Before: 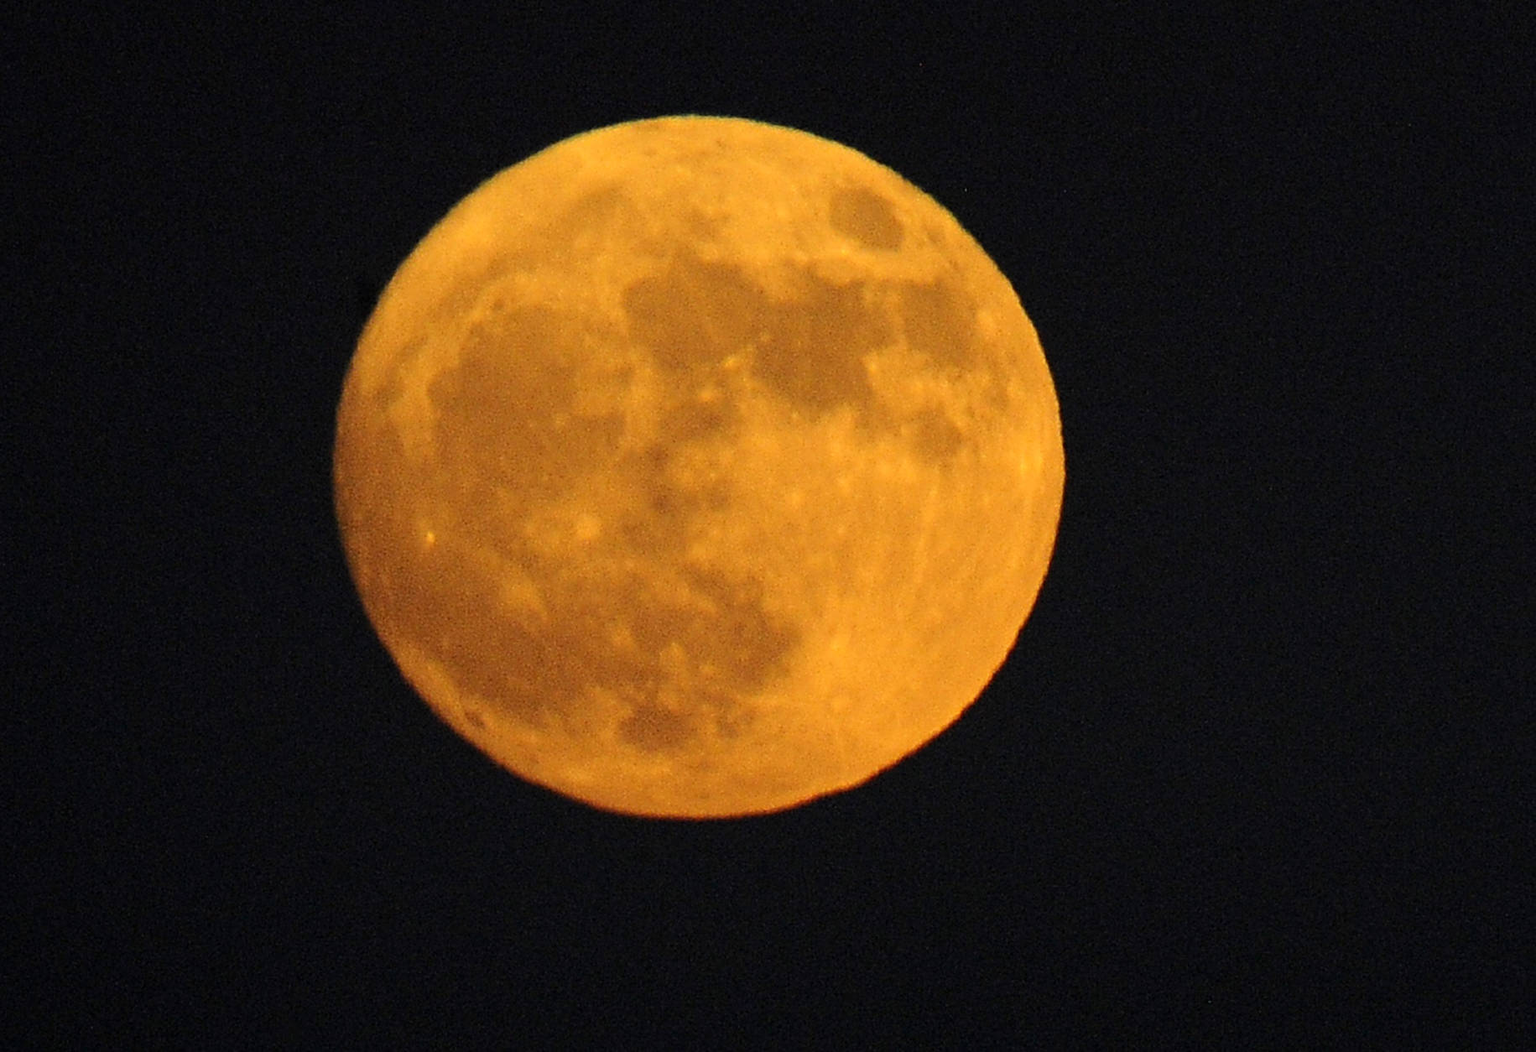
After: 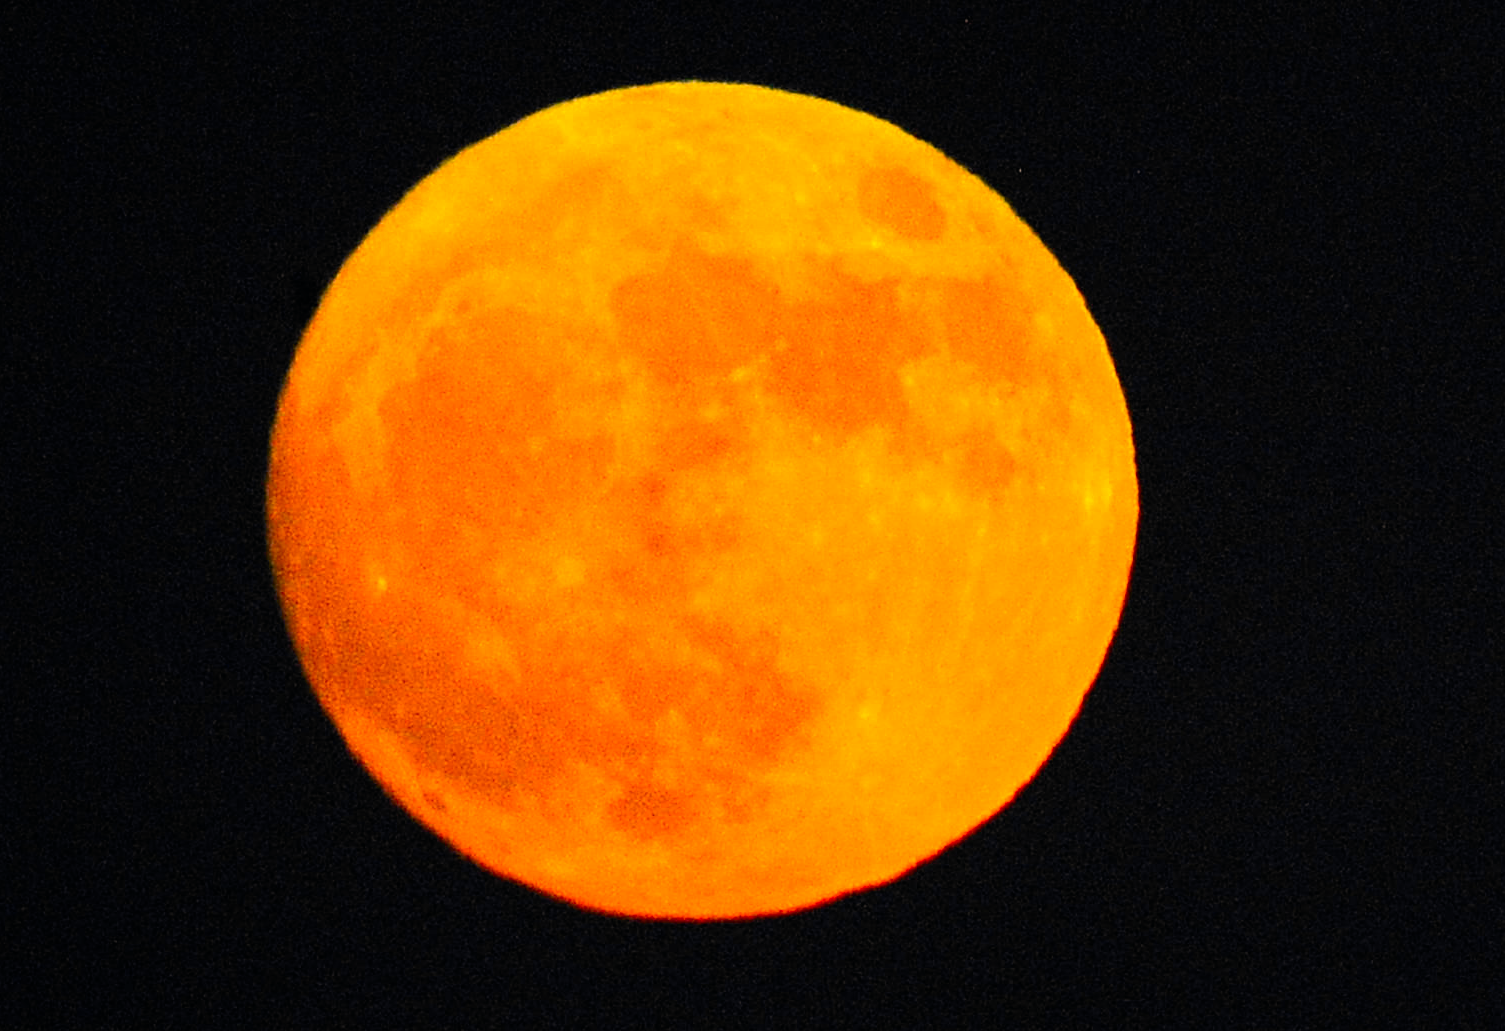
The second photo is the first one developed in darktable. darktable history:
exposure: black level correction 0, exposure 0.5 EV, compensate highlight preservation false
crop and rotate: left 7.196%, top 4.574%, right 10.605%, bottom 13.178%
color calibration: illuminant as shot in camera, x 0.37, y 0.382, temperature 4313.32 K
tone curve: curves: ch0 [(0, 0) (0.071, 0.058) (0.266, 0.268) (0.498, 0.542) (0.766, 0.807) (1, 0.983)]; ch1 [(0, 0) (0.346, 0.307) (0.408, 0.387) (0.463, 0.465) (0.482, 0.493) (0.502, 0.499) (0.517, 0.502) (0.55, 0.548) (0.597, 0.61) (0.651, 0.698) (1, 1)]; ch2 [(0, 0) (0.346, 0.34) (0.434, 0.46) (0.485, 0.494) (0.5, 0.498) (0.517, 0.506) (0.526, 0.539) (0.583, 0.603) (0.625, 0.659) (1, 1)], color space Lab, independent channels, preserve colors none
color correction: highlights a* 15, highlights b* 31.55
